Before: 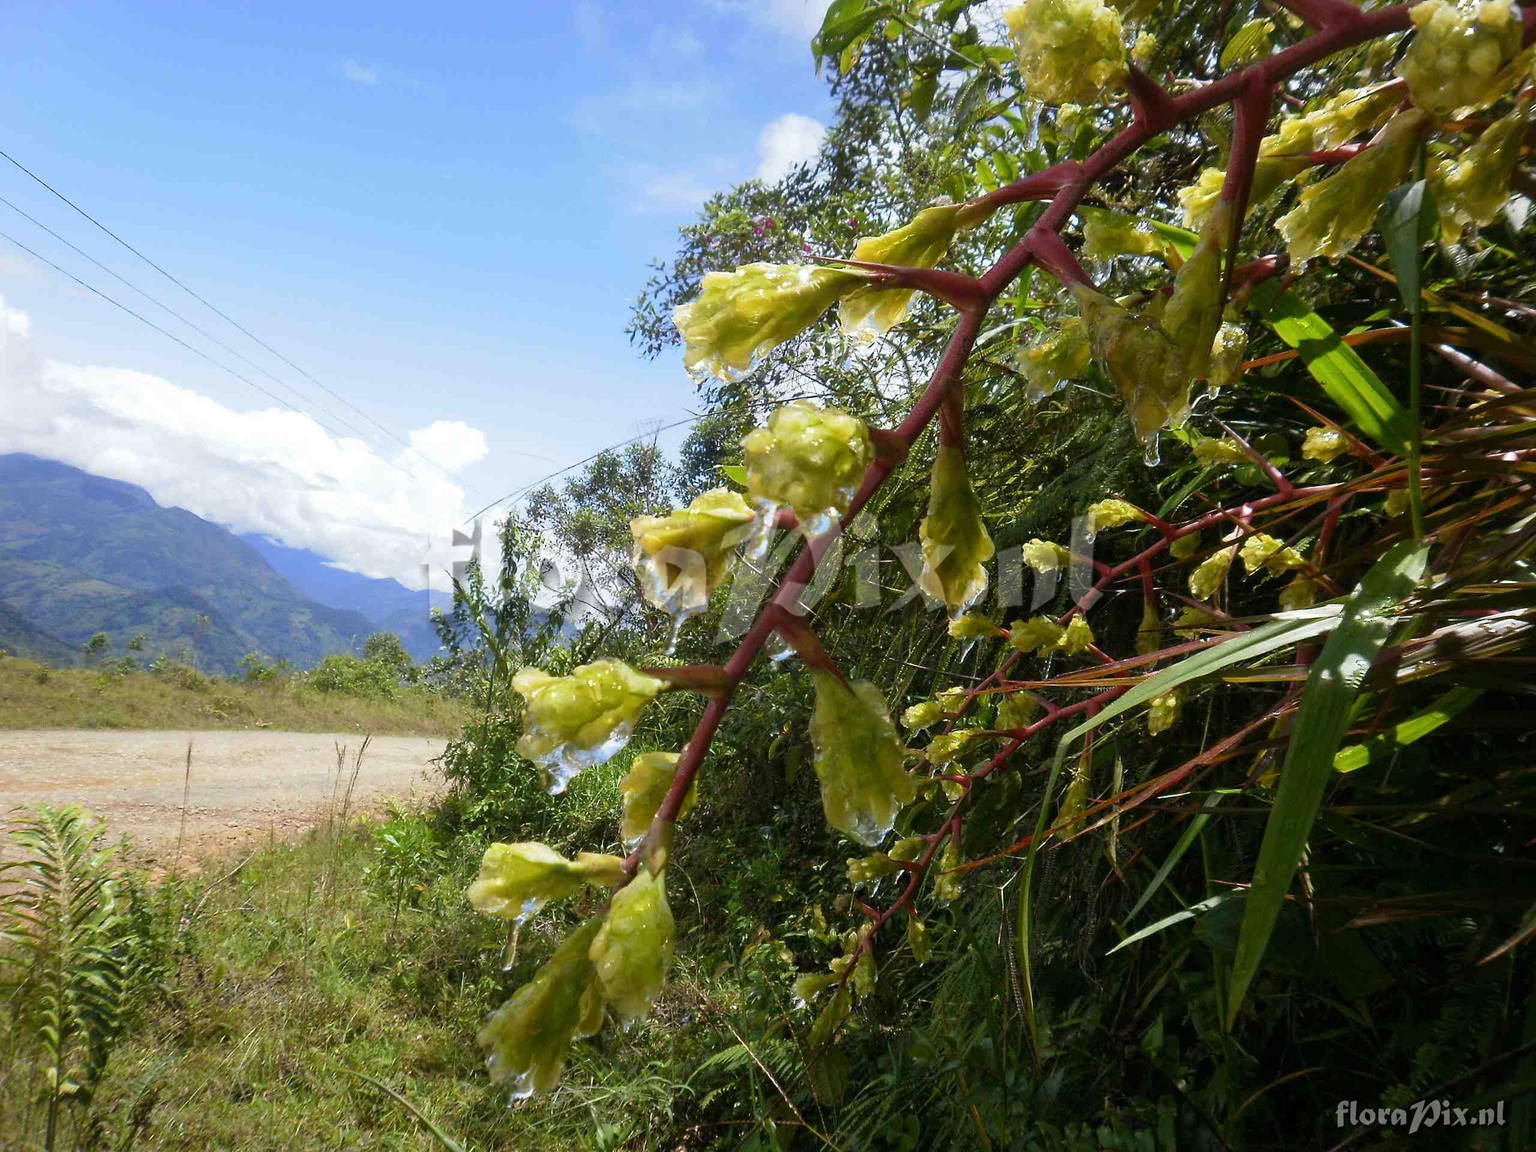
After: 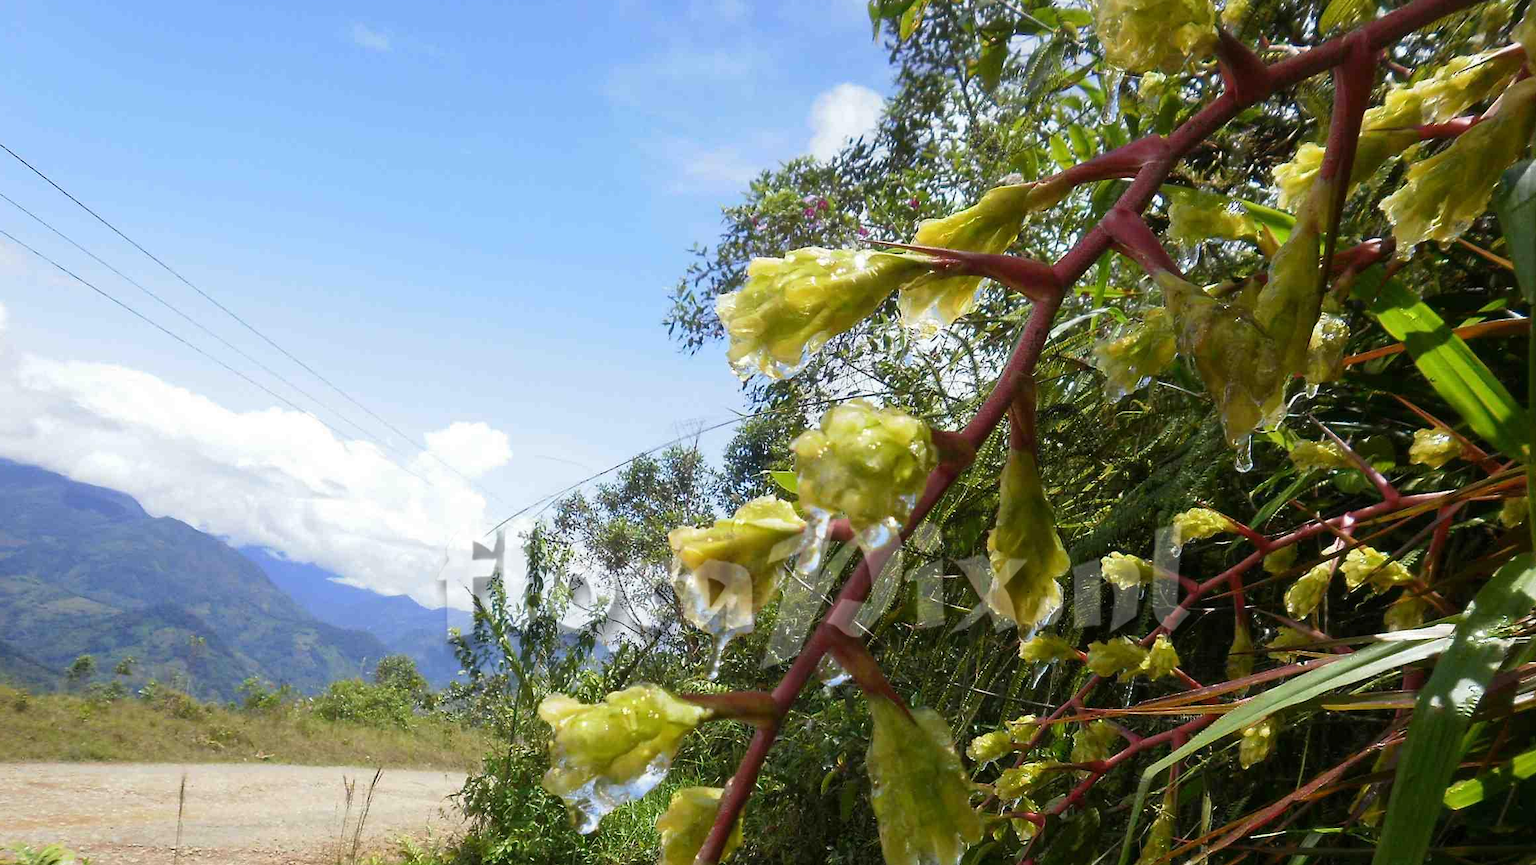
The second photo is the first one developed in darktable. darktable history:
crop: left 1.586%, top 3.36%, right 7.692%, bottom 28.438%
